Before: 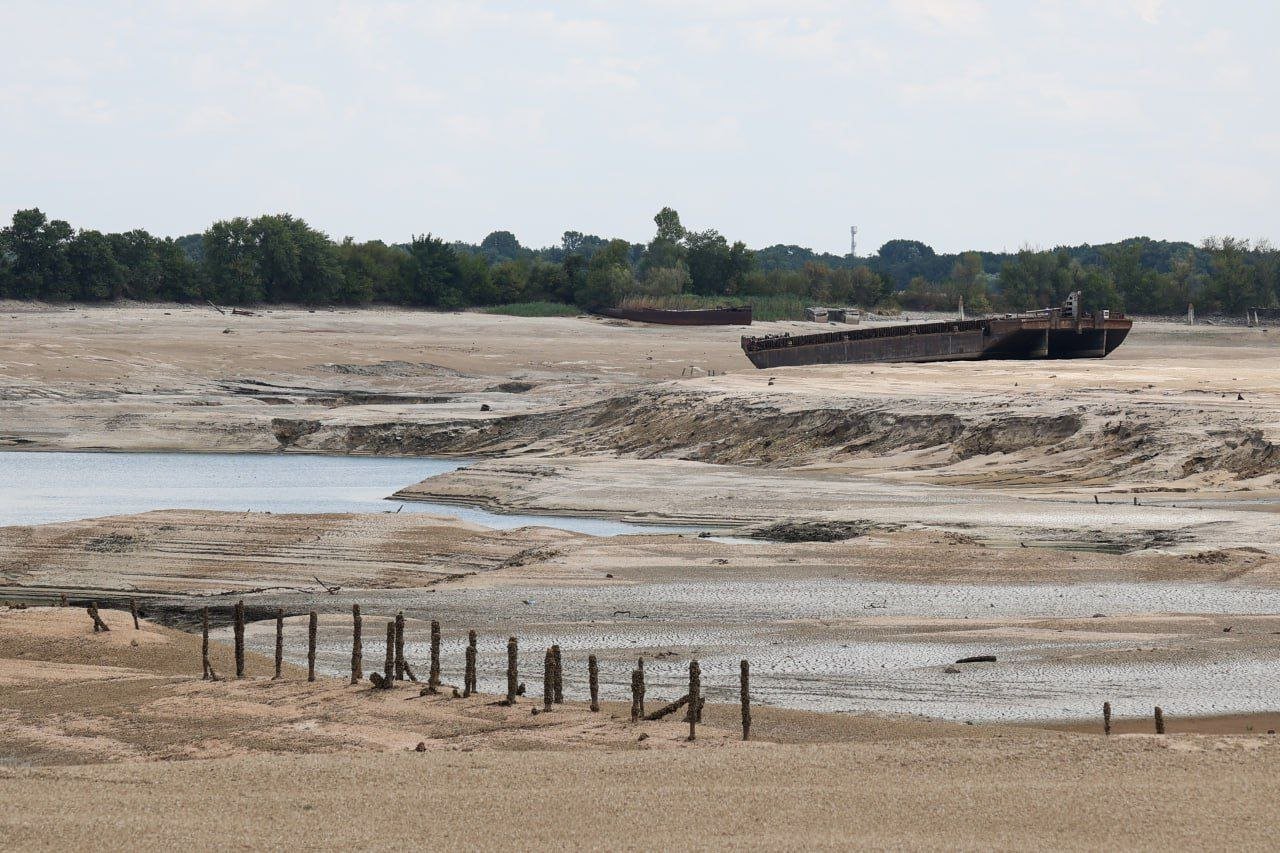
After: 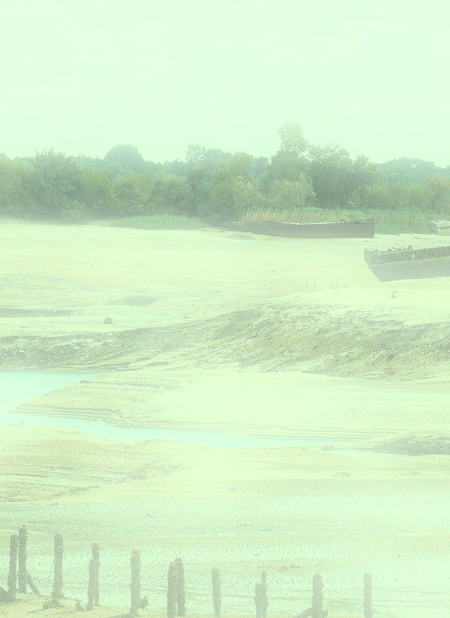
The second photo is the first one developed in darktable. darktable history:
contrast brightness saturation: contrast -0.32, brightness 0.75, saturation -0.78
exposure: black level correction 0, exposure 0.6 EV, compensate highlight preservation false
crop and rotate: left 29.476%, top 10.214%, right 35.32%, bottom 17.333%
color correction: highlights a* -10.77, highlights b* 9.8, saturation 1.72
color balance rgb: perceptual saturation grading › global saturation 30%, global vibrance 10%
haze removal: strength -0.1, adaptive false
local contrast: on, module defaults
bloom: size 5%, threshold 95%, strength 15%
